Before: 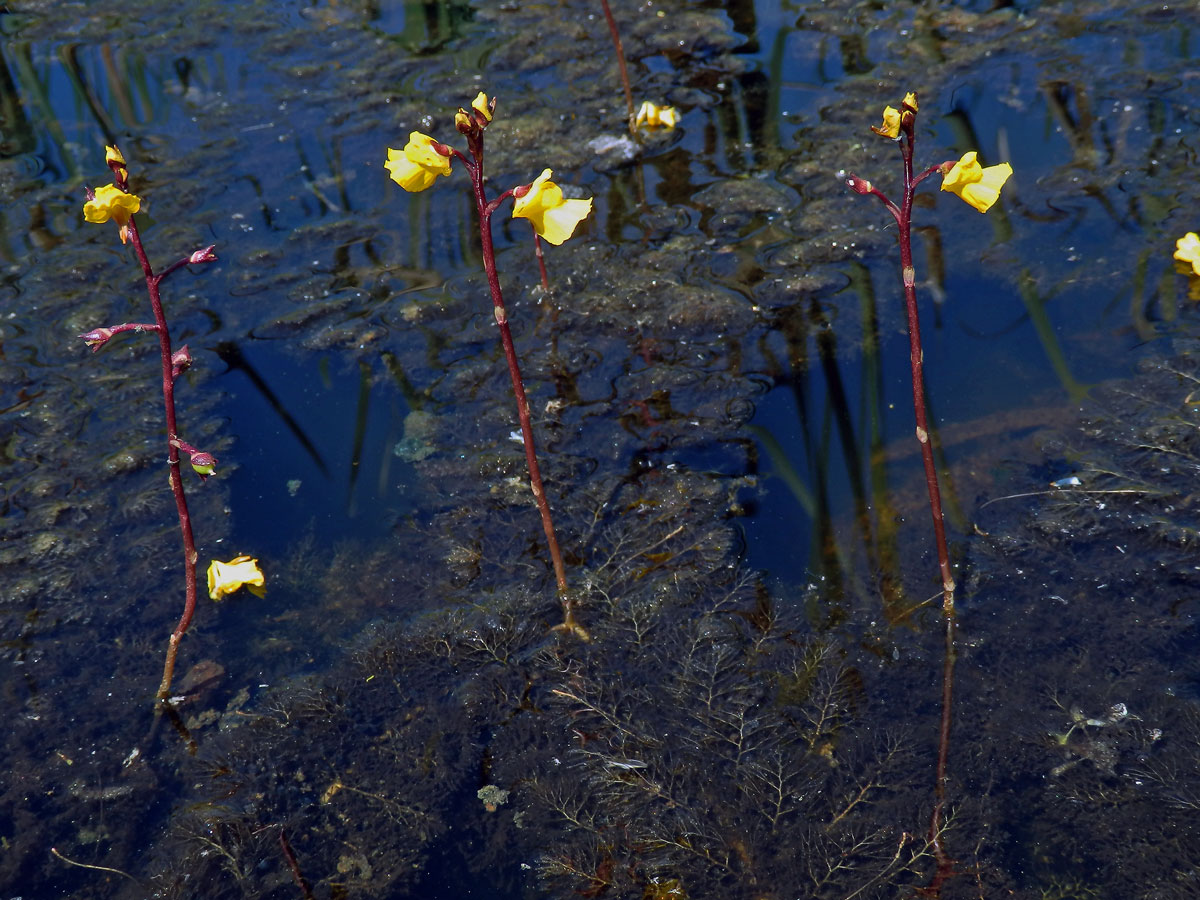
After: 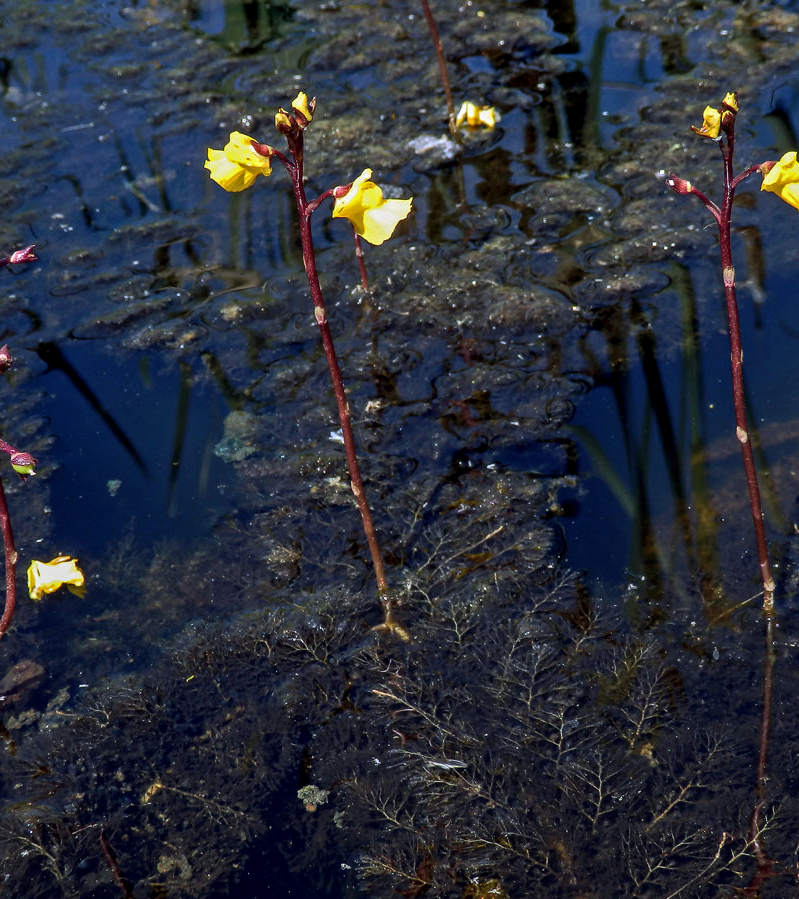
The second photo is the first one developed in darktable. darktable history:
crop and rotate: left 15.055%, right 18.278%
tone equalizer: -8 EV -0.417 EV, -7 EV -0.389 EV, -6 EV -0.333 EV, -5 EV -0.222 EV, -3 EV 0.222 EV, -2 EV 0.333 EV, -1 EV 0.389 EV, +0 EV 0.417 EV, edges refinement/feathering 500, mask exposure compensation -1.57 EV, preserve details no
local contrast: on, module defaults
